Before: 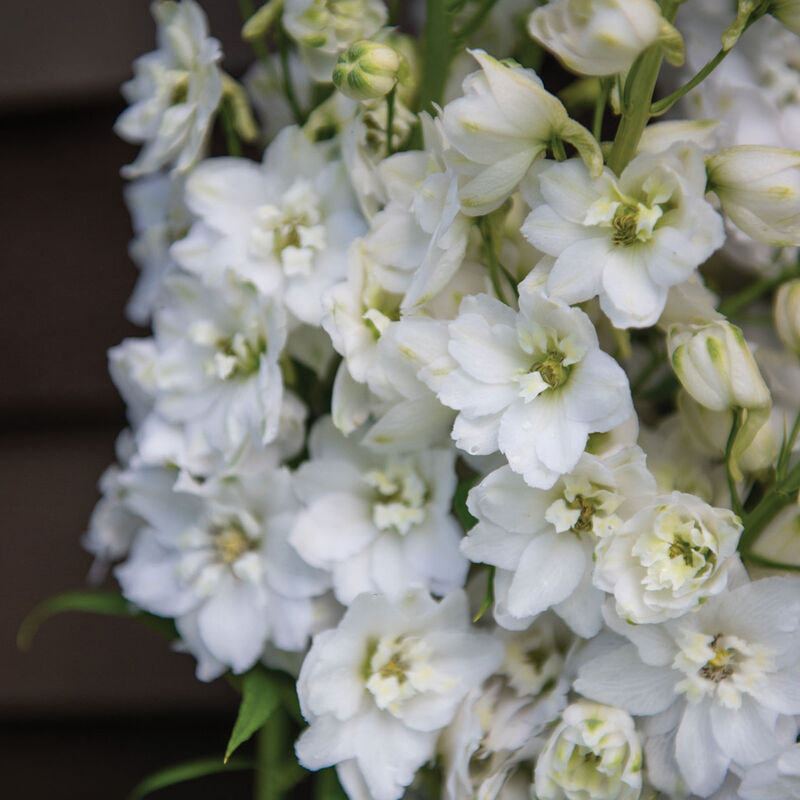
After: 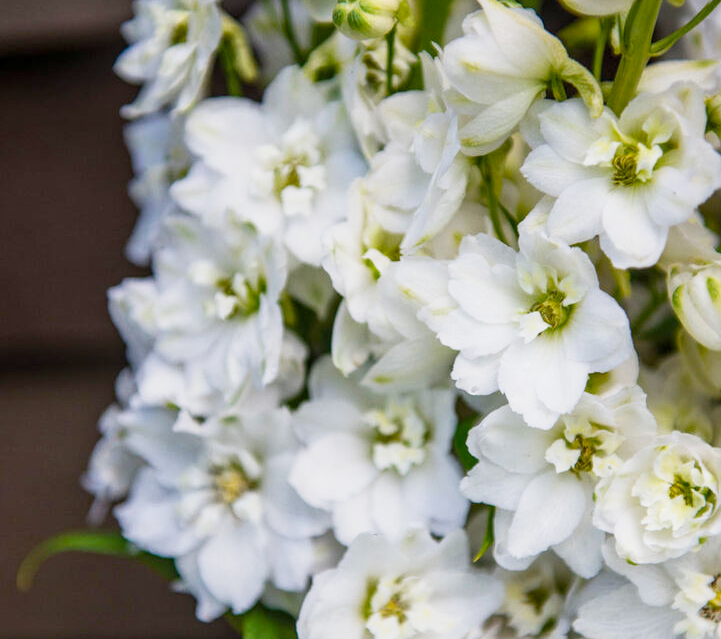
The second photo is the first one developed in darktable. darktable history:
local contrast: highlights 55%, shadows 52%, detail 130%, midtone range 0.456
crop: top 7.525%, right 9.837%, bottom 12.063%
color balance rgb: perceptual saturation grading › global saturation 20%, perceptual saturation grading › highlights -13.979%, perceptual saturation grading › shadows 50.053%
base curve: curves: ch0 [(0, 0) (0.088, 0.125) (0.176, 0.251) (0.354, 0.501) (0.613, 0.749) (1, 0.877)], preserve colors none
